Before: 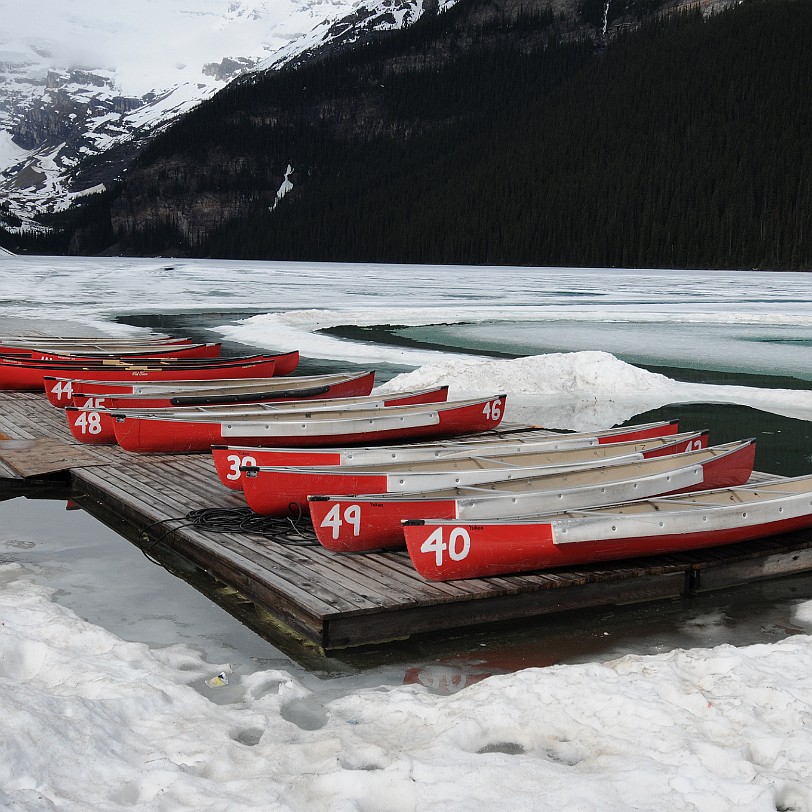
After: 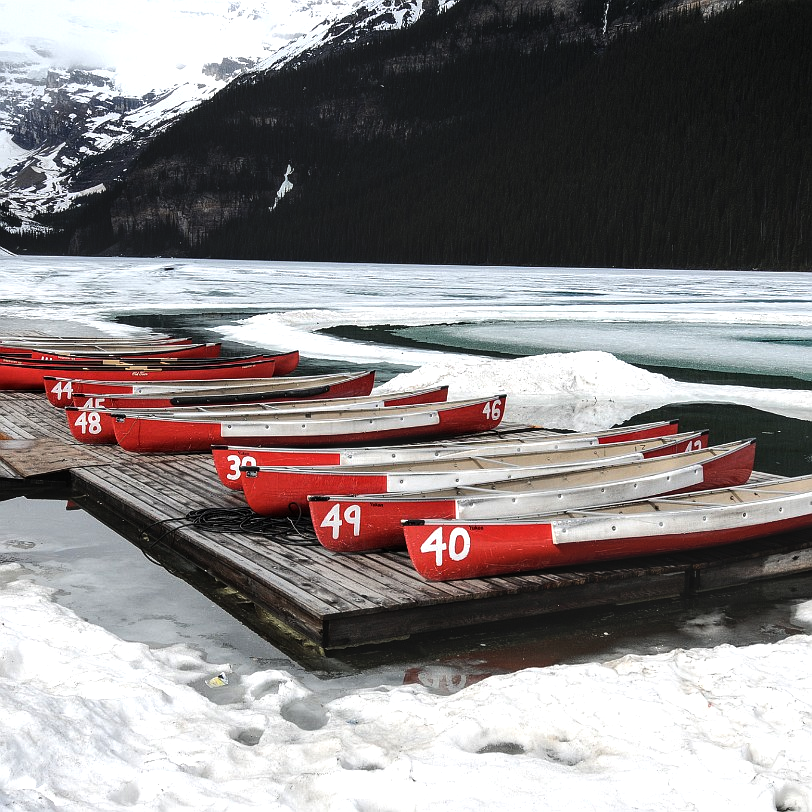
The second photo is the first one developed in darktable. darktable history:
local contrast: on, module defaults
tone equalizer: -8 EV -0.75 EV, -7 EV -0.7 EV, -6 EV -0.6 EV, -5 EV -0.4 EV, -3 EV 0.4 EV, -2 EV 0.6 EV, -1 EV 0.7 EV, +0 EV 0.75 EV, edges refinement/feathering 500, mask exposure compensation -1.57 EV, preserve details no
